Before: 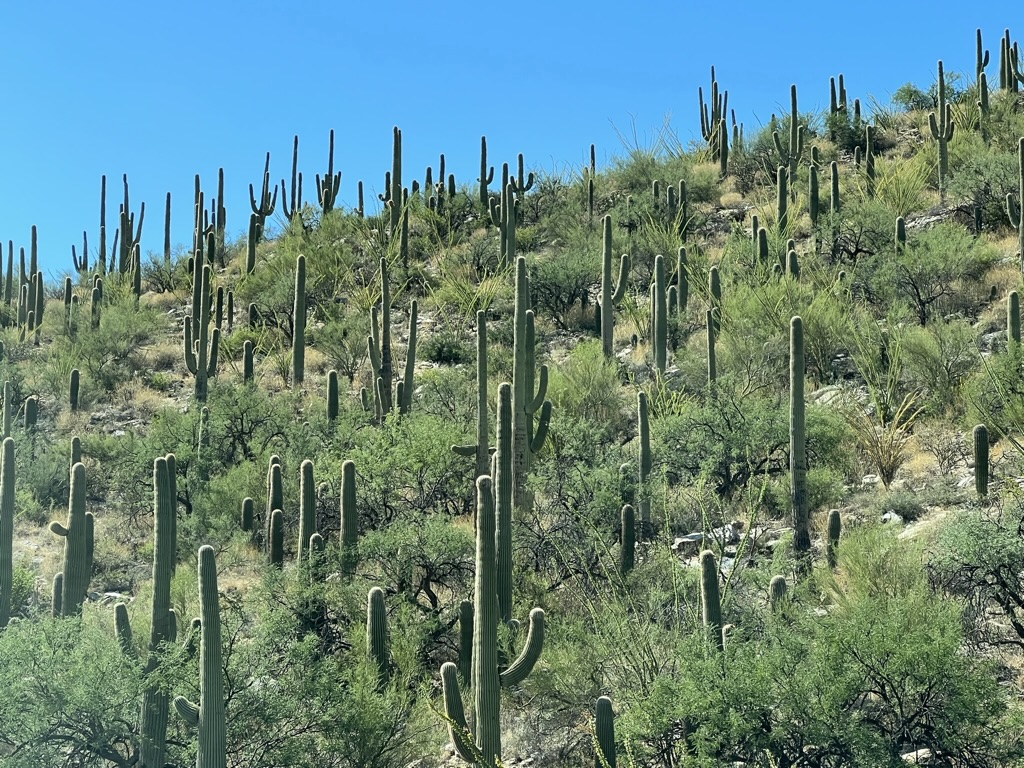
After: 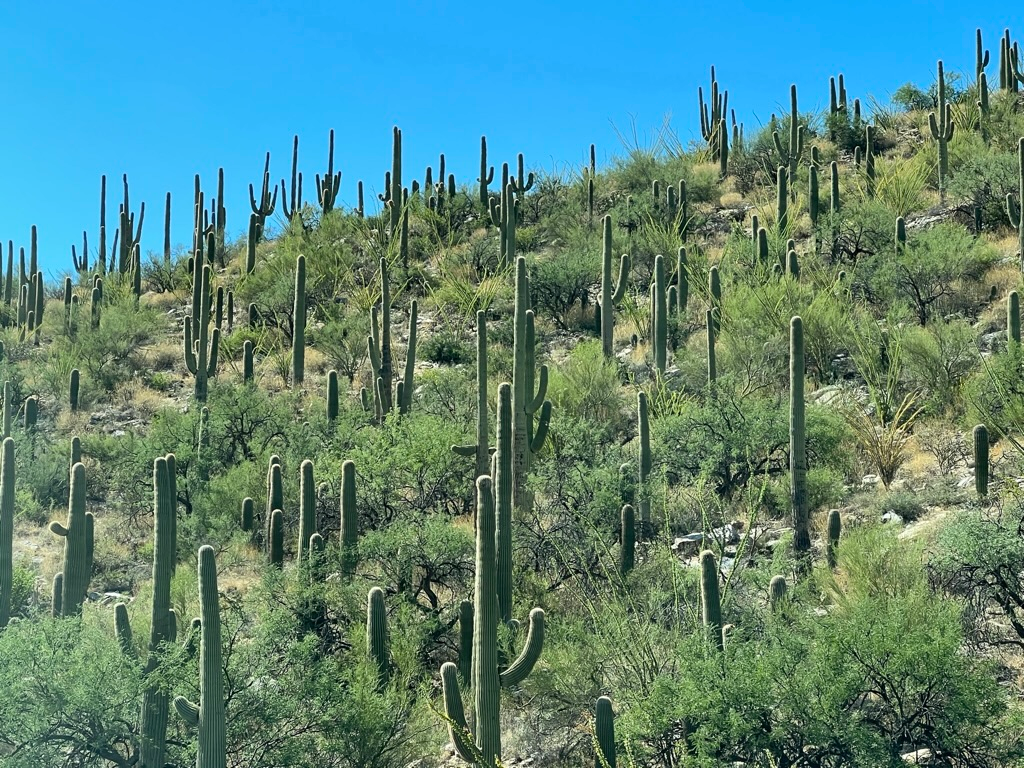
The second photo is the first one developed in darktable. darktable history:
shadows and highlights: shadows 32.29, highlights -32.85, soften with gaussian
